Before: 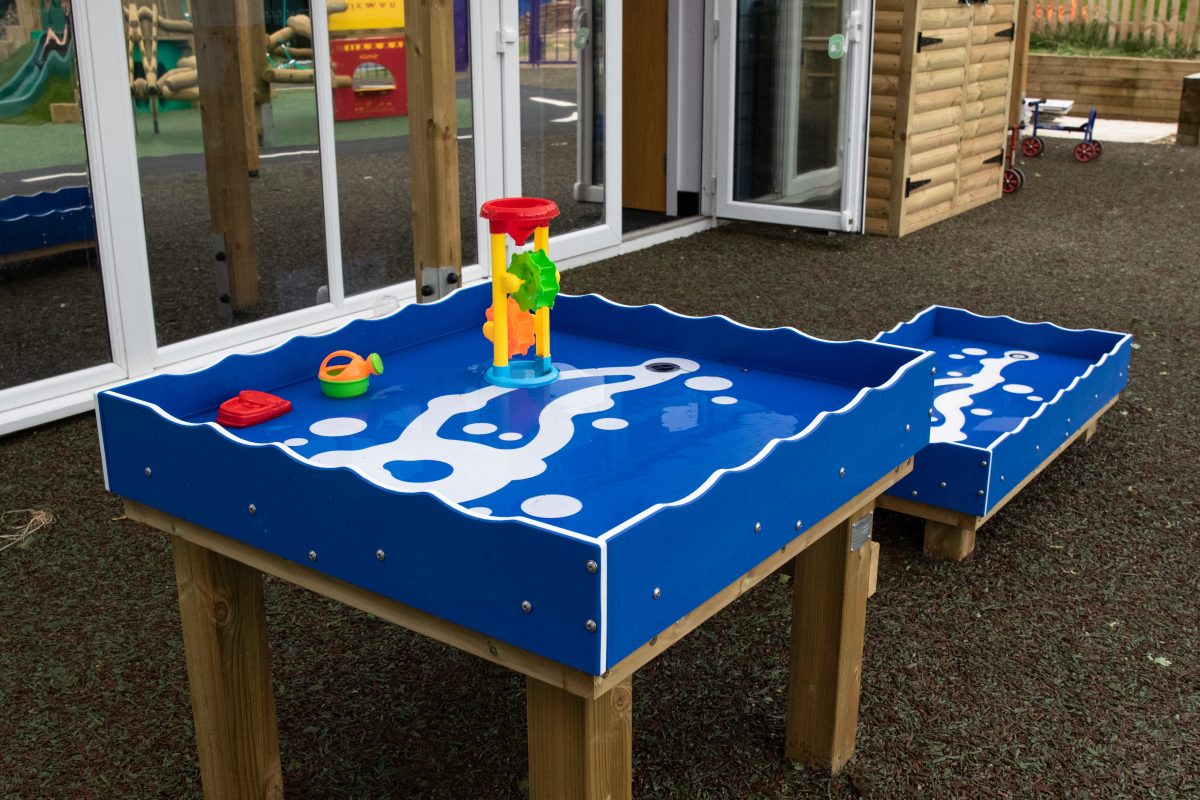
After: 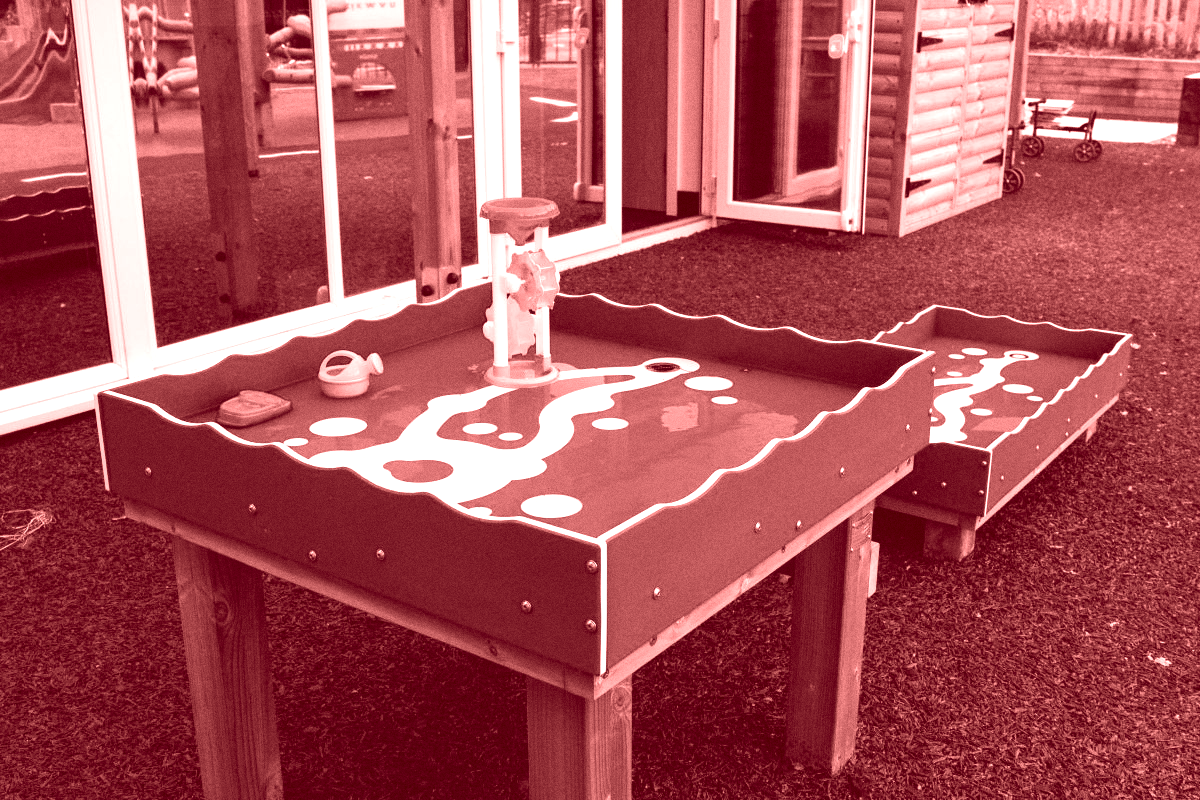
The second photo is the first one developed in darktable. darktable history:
colorize: saturation 60%, source mix 100%
grain: coarseness 0.09 ISO
tone equalizer: -8 EV -0.75 EV, -7 EV -0.7 EV, -6 EV -0.6 EV, -5 EV -0.4 EV, -3 EV 0.4 EV, -2 EV 0.6 EV, -1 EV 0.7 EV, +0 EV 0.75 EV, edges refinement/feathering 500, mask exposure compensation -1.57 EV, preserve details no
exposure: black level correction 0.001, compensate highlight preservation false
